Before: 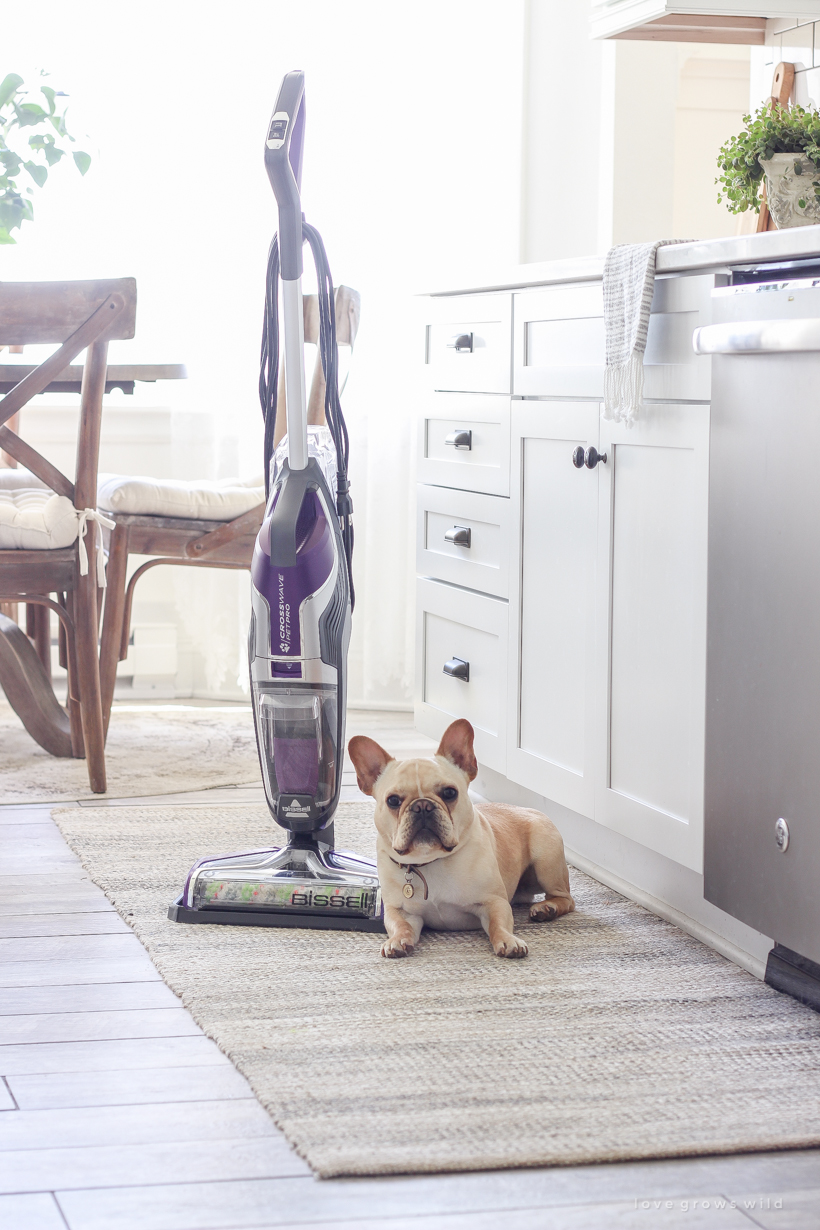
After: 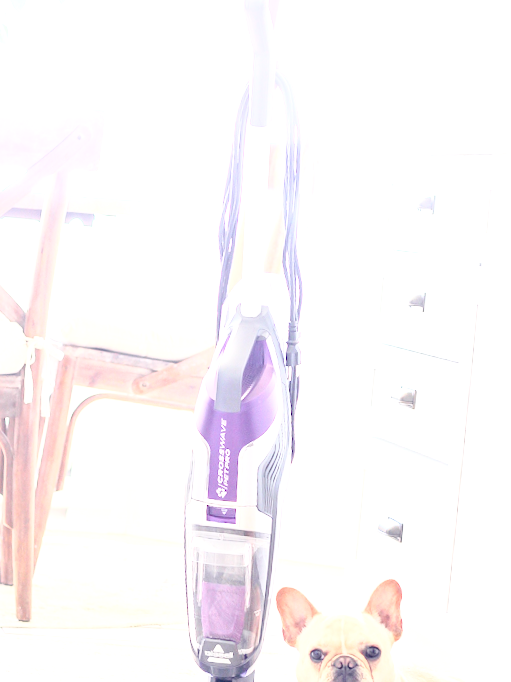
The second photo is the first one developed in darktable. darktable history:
base curve: curves: ch0 [(0, 0) (0.028, 0.03) (0.121, 0.232) (0.46, 0.748) (0.859, 0.968) (1, 1)]
crop and rotate: angle -4.99°, left 2.122%, top 6.945%, right 27.566%, bottom 30.519%
exposure: black level correction 0, exposure 1.3 EV, compensate exposure bias true, compensate highlight preservation false
tone curve: curves: ch0 [(0, 0) (0.003, 0.01) (0.011, 0.01) (0.025, 0.011) (0.044, 0.019) (0.069, 0.032) (0.1, 0.054) (0.136, 0.088) (0.177, 0.138) (0.224, 0.214) (0.277, 0.297) (0.335, 0.391) (0.399, 0.469) (0.468, 0.551) (0.543, 0.622) (0.623, 0.699) (0.709, 0.775) (0.801, 0.85) (0.898, 0.929) (1, 1)], preserve colors none
white balance: red 1.009, blue 0.985
